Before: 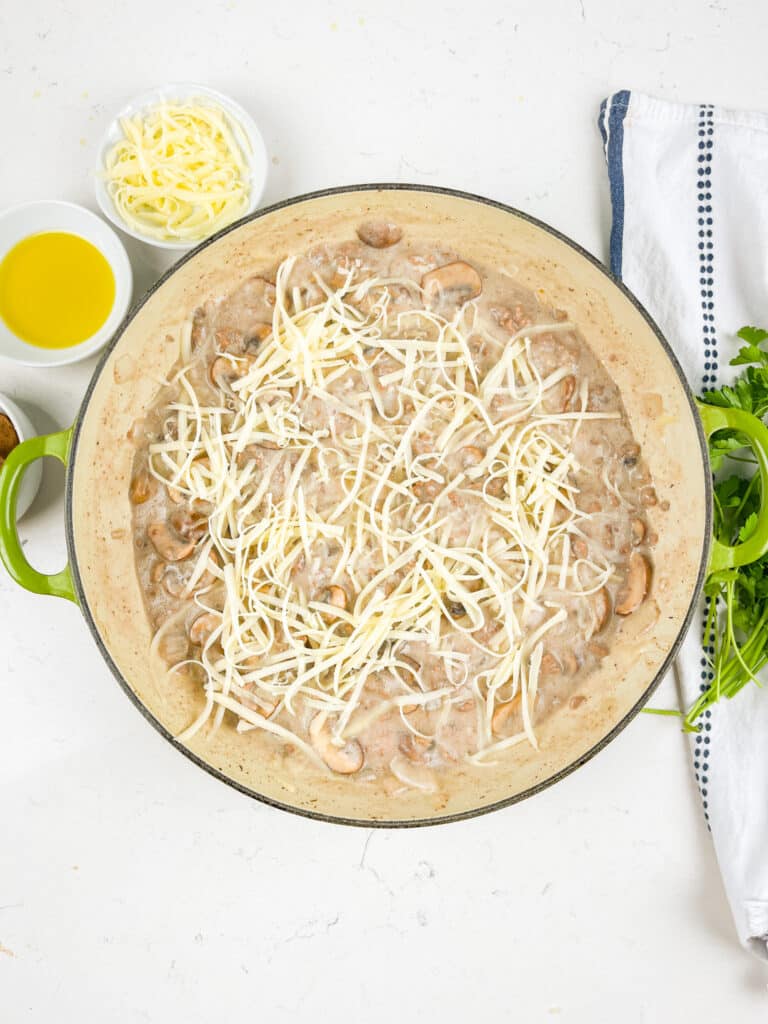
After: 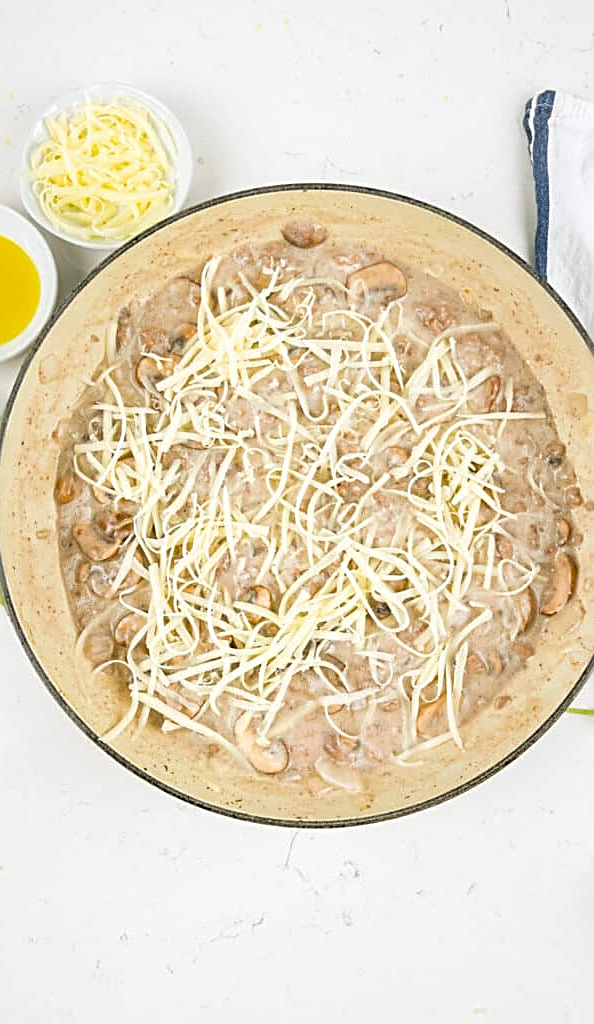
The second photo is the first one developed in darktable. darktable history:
crop: left 9.88%, right 12.664%
rgb curve: mode RGB, independent channels
sharpen: radius 2.531, amount 0.628
